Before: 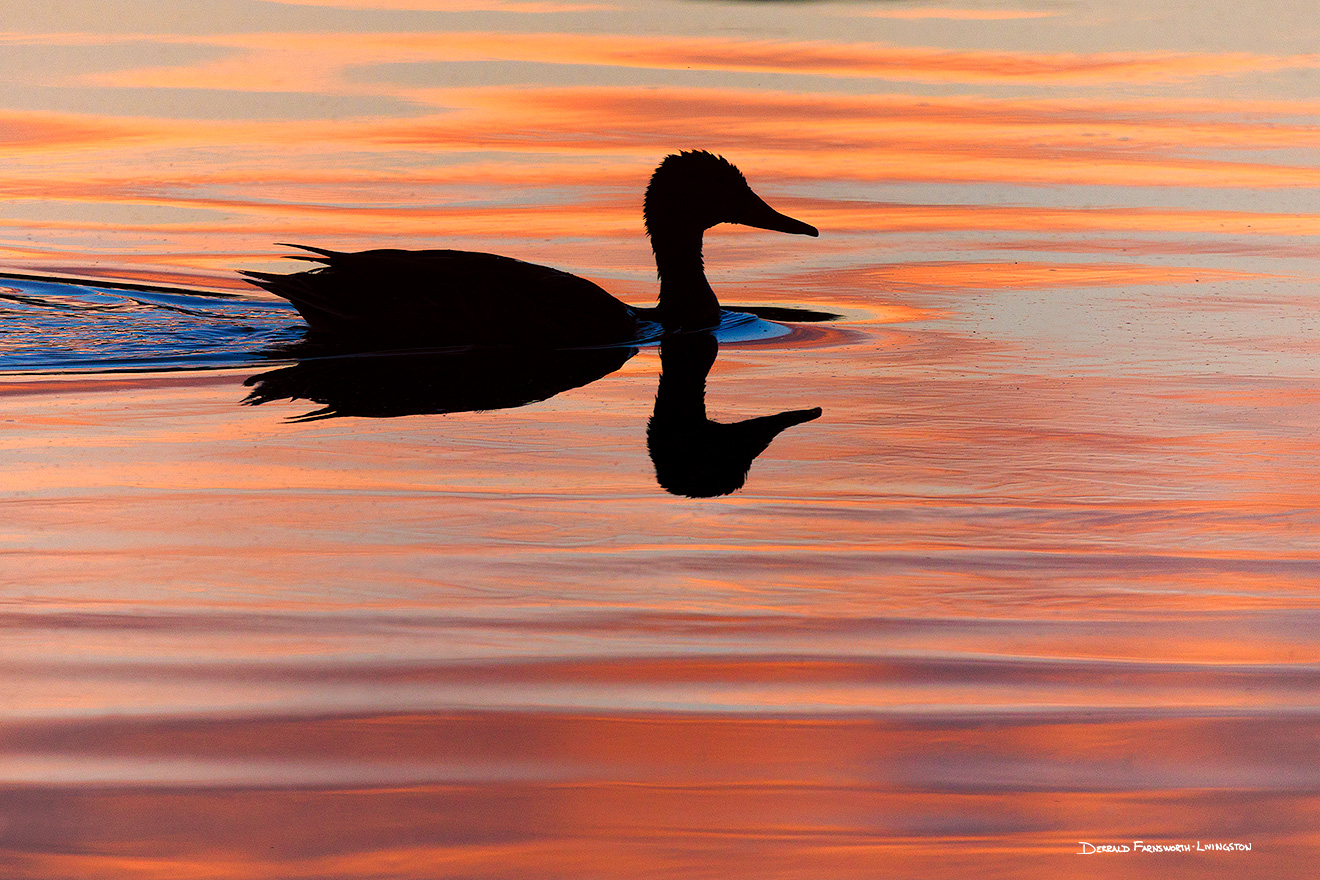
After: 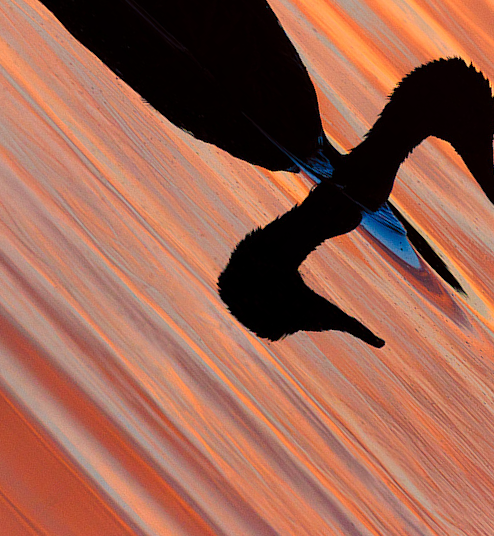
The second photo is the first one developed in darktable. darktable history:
crop and rotate: angle -45.77°, top 16.639%, right 0.926%, bottom 11.748%
